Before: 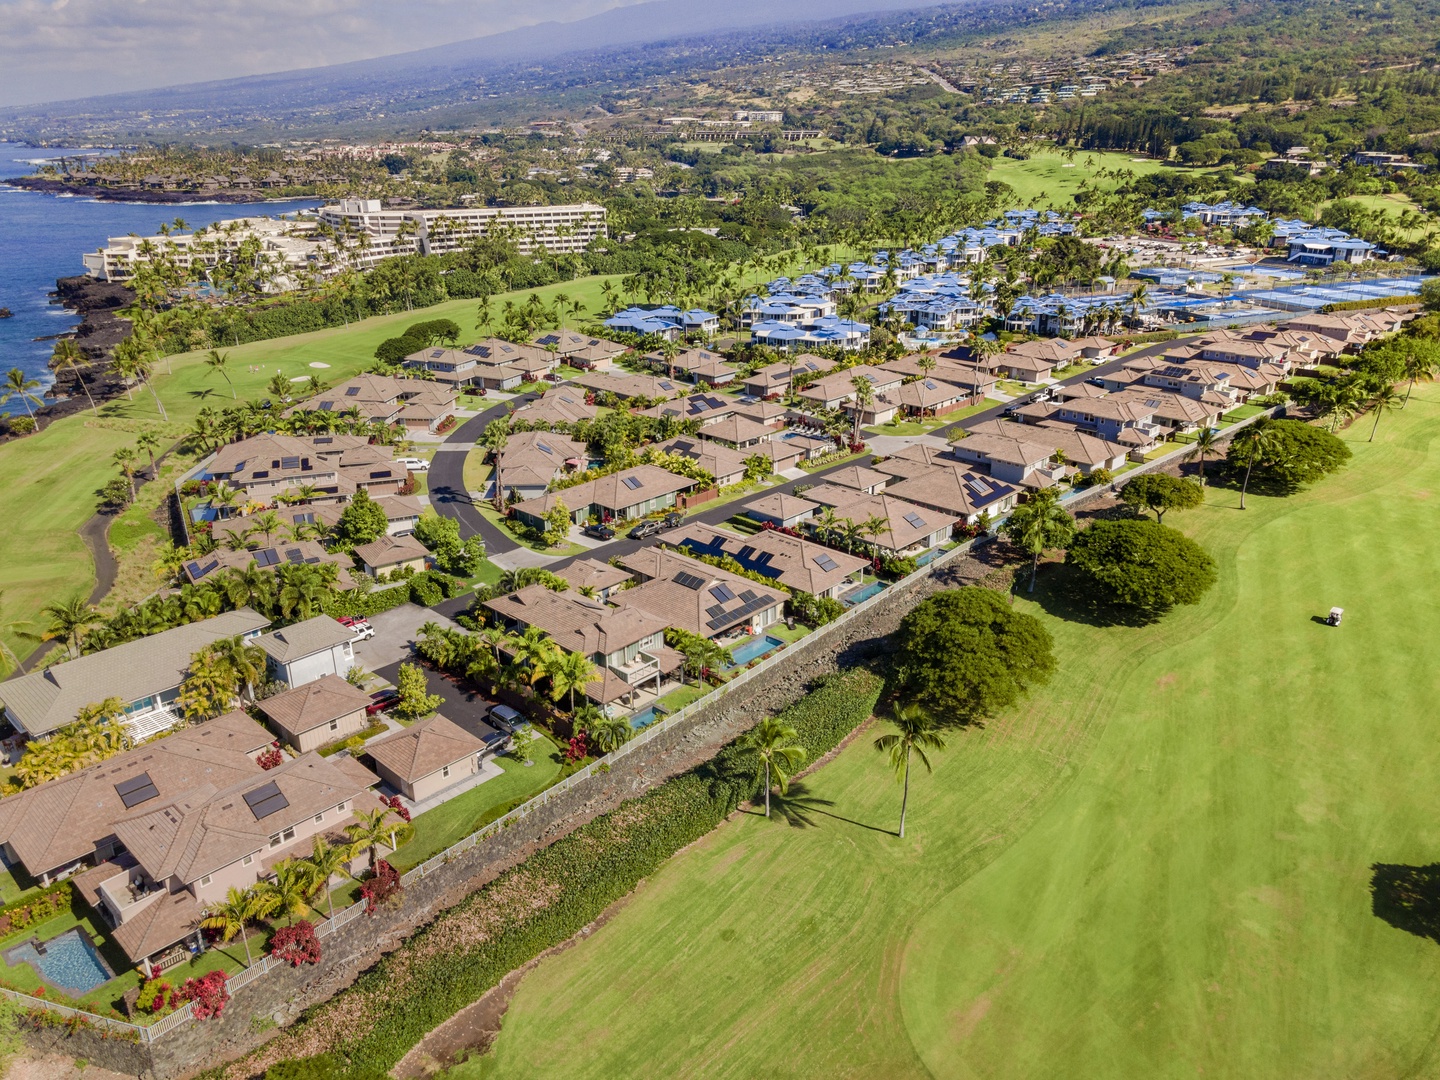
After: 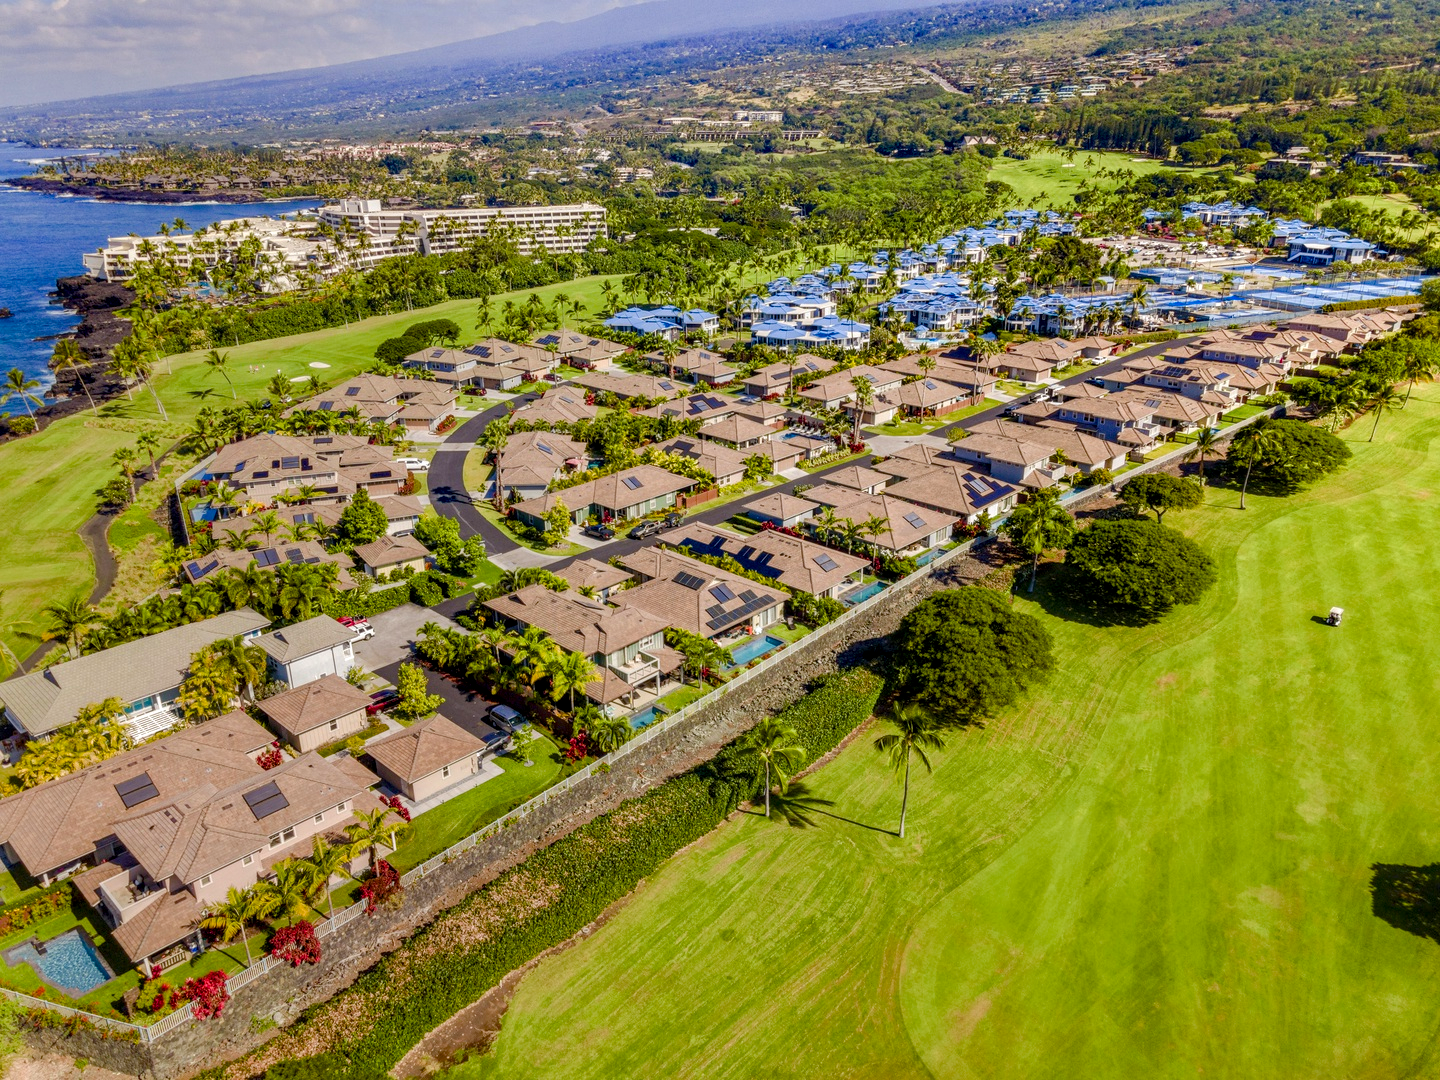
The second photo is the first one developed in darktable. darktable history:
local contrast: detail 130%
color balance rgb: perceptual saturation grading › global saturation 34.769%, perceptual saturation grading › highlights -29.943%, perceptual saturation grading › shadows 36.172%, global vibrance 20%
